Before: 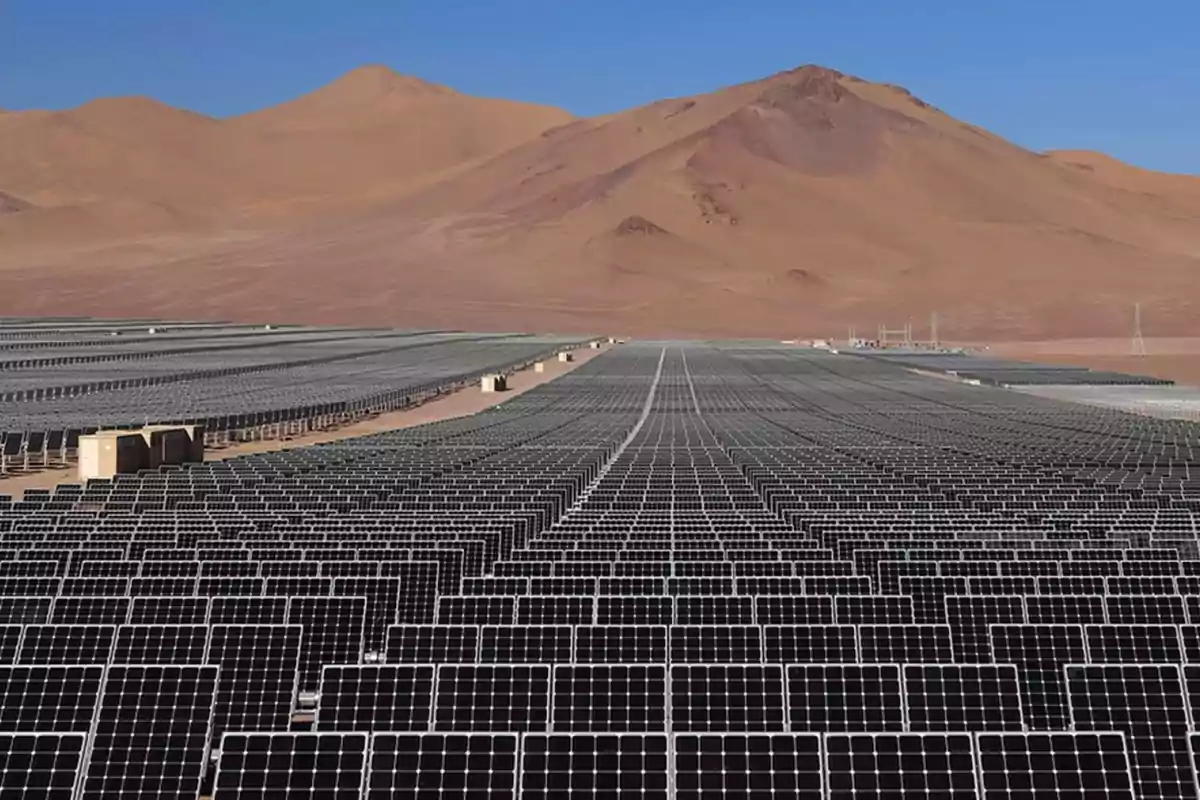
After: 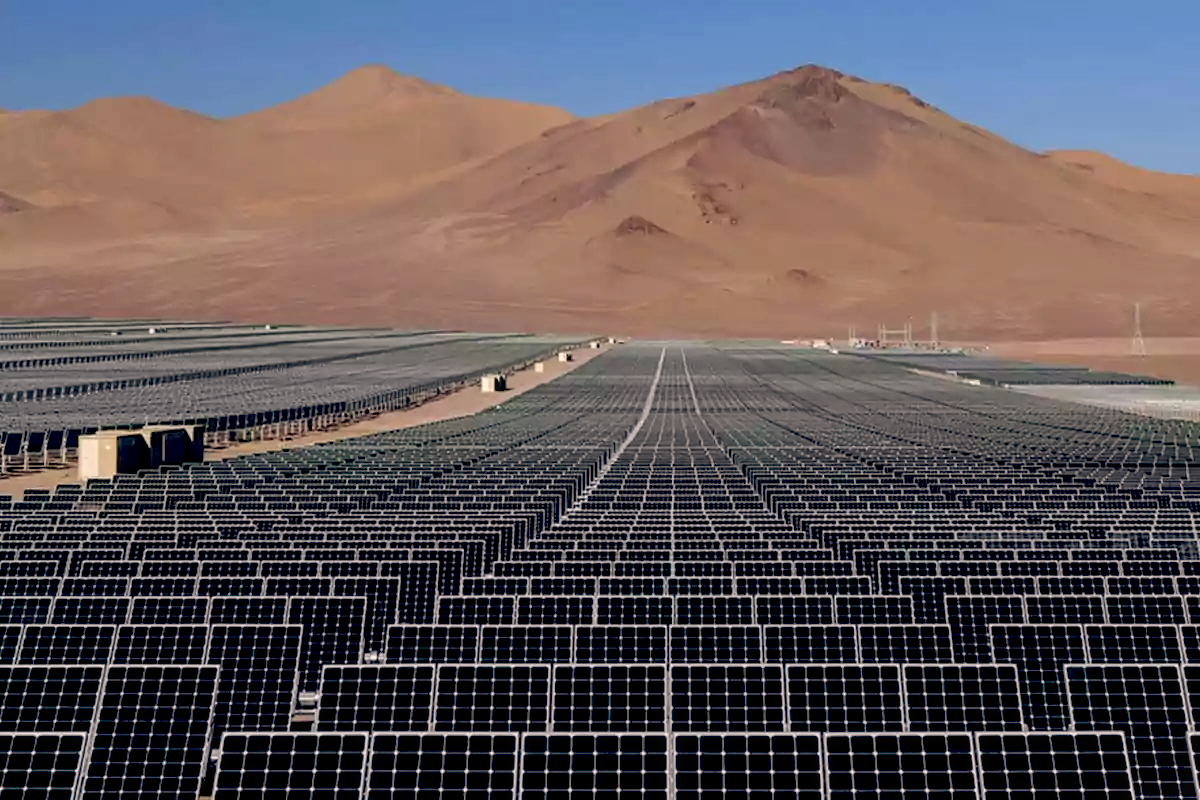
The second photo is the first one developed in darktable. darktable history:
color balance: lift [0.975, 0.993, 1, 1.015], gamma [1.1, 1, 1, 0.945], gain [1, 1.04, 1, 0.95]
local contrast: on, module defaults
